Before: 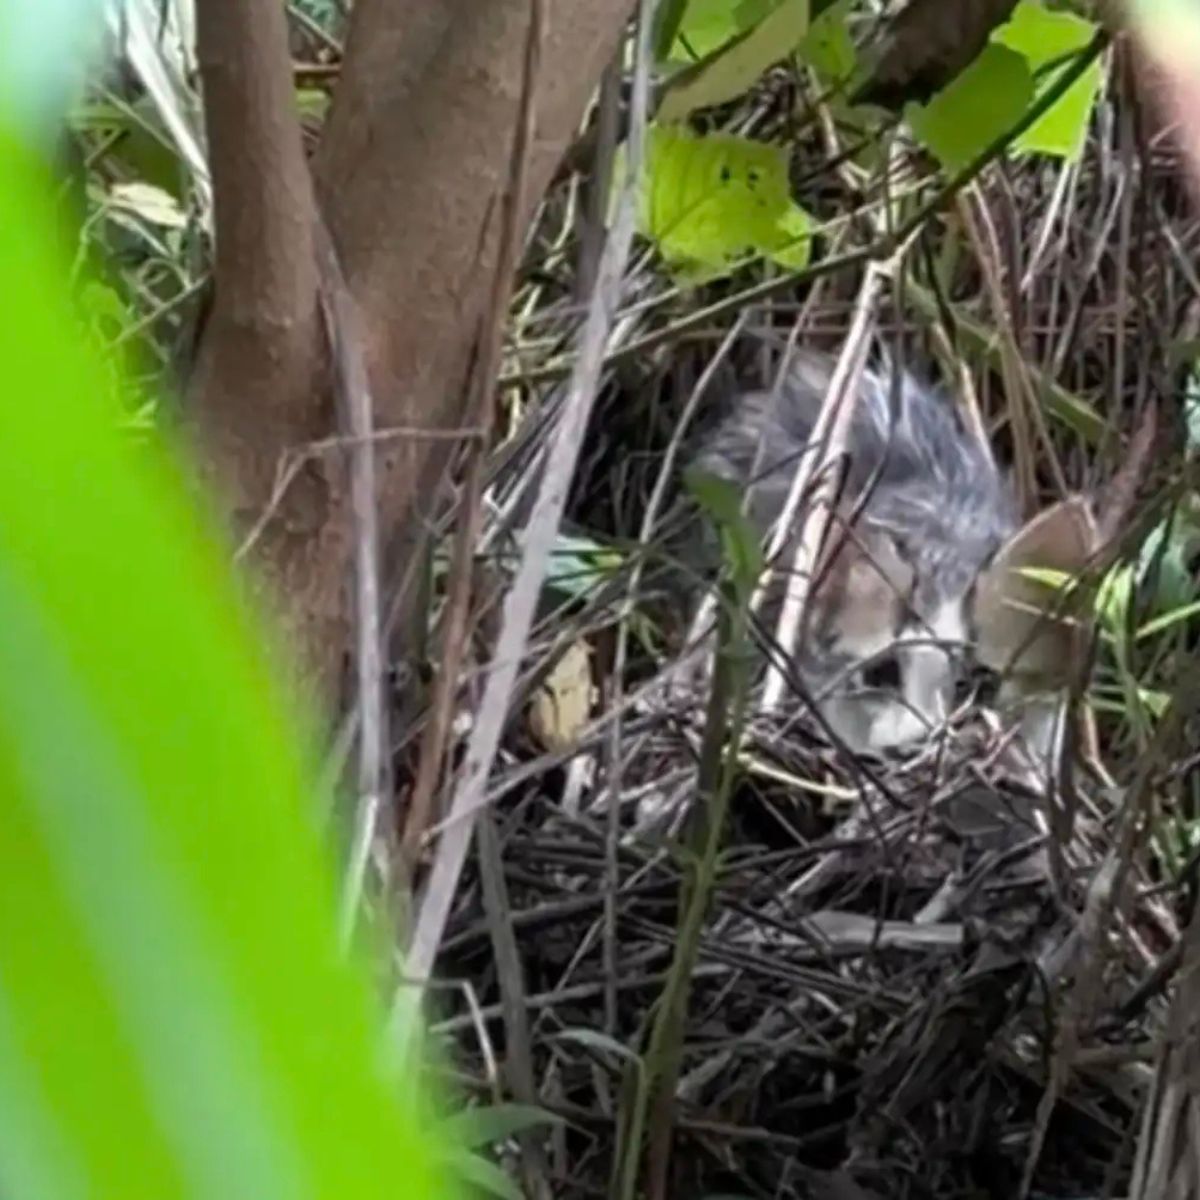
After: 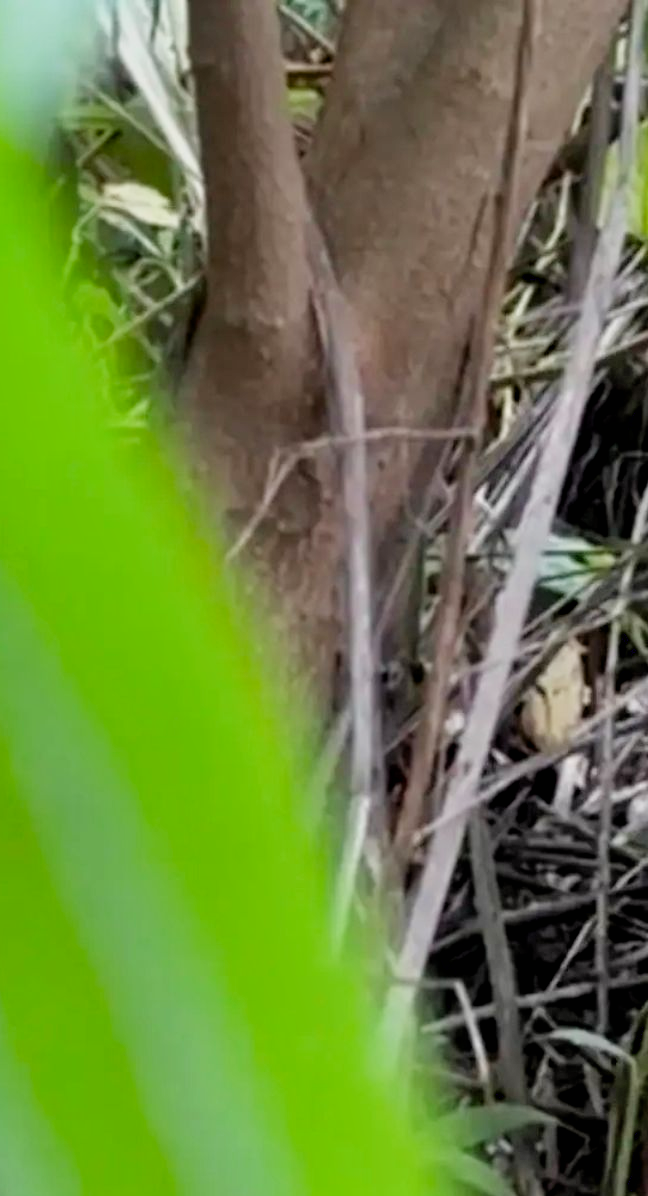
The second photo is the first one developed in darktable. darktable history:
crop: left 0.673%, right 45.286%, bottom 0.091%
filmic rgb: black relative exposure -8.12 EV, white relative exposure 3.78 EV, hardness 4.46
exposure: black level correction 0.005, exposure 0.276 EV, compensate highlight preservation false
shadows and highlights: highlights color adjustment 46.34%, low approximation 0.01, soften with gaussian
